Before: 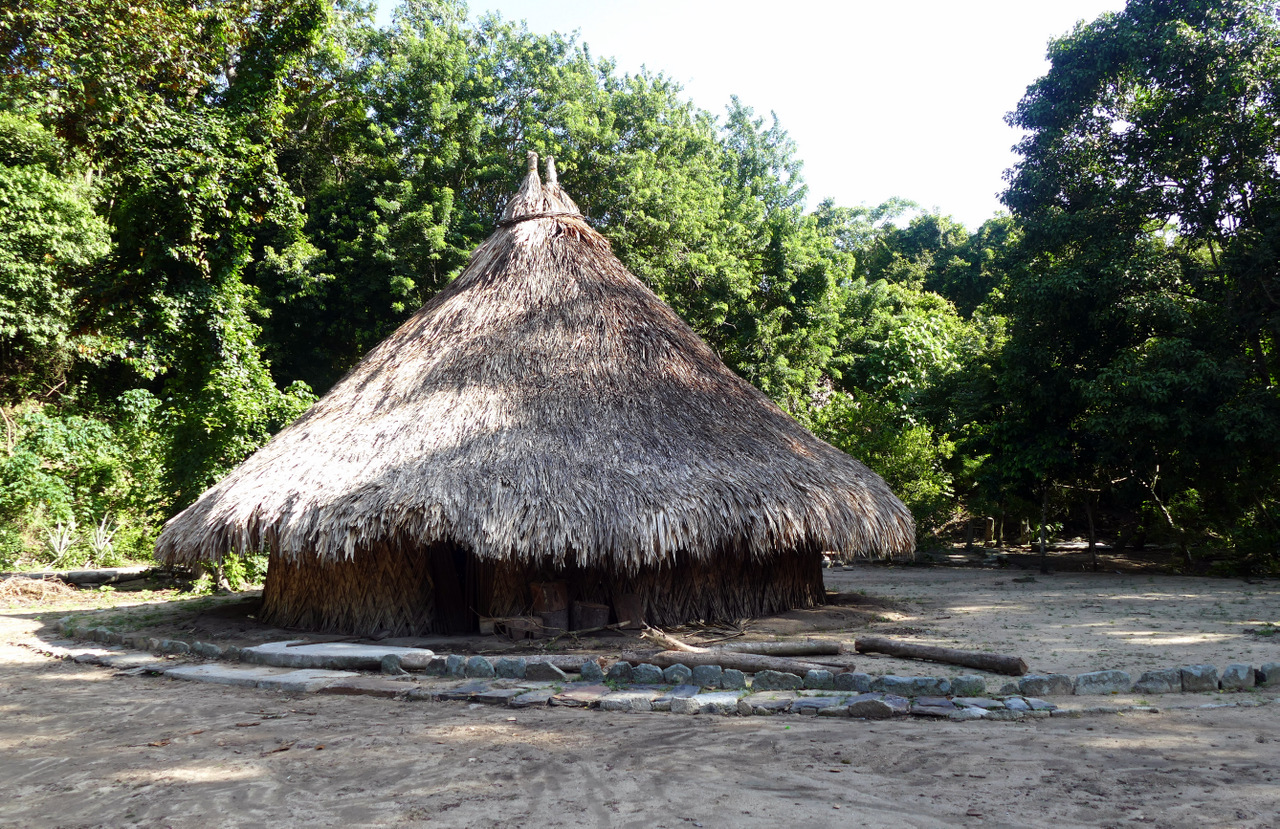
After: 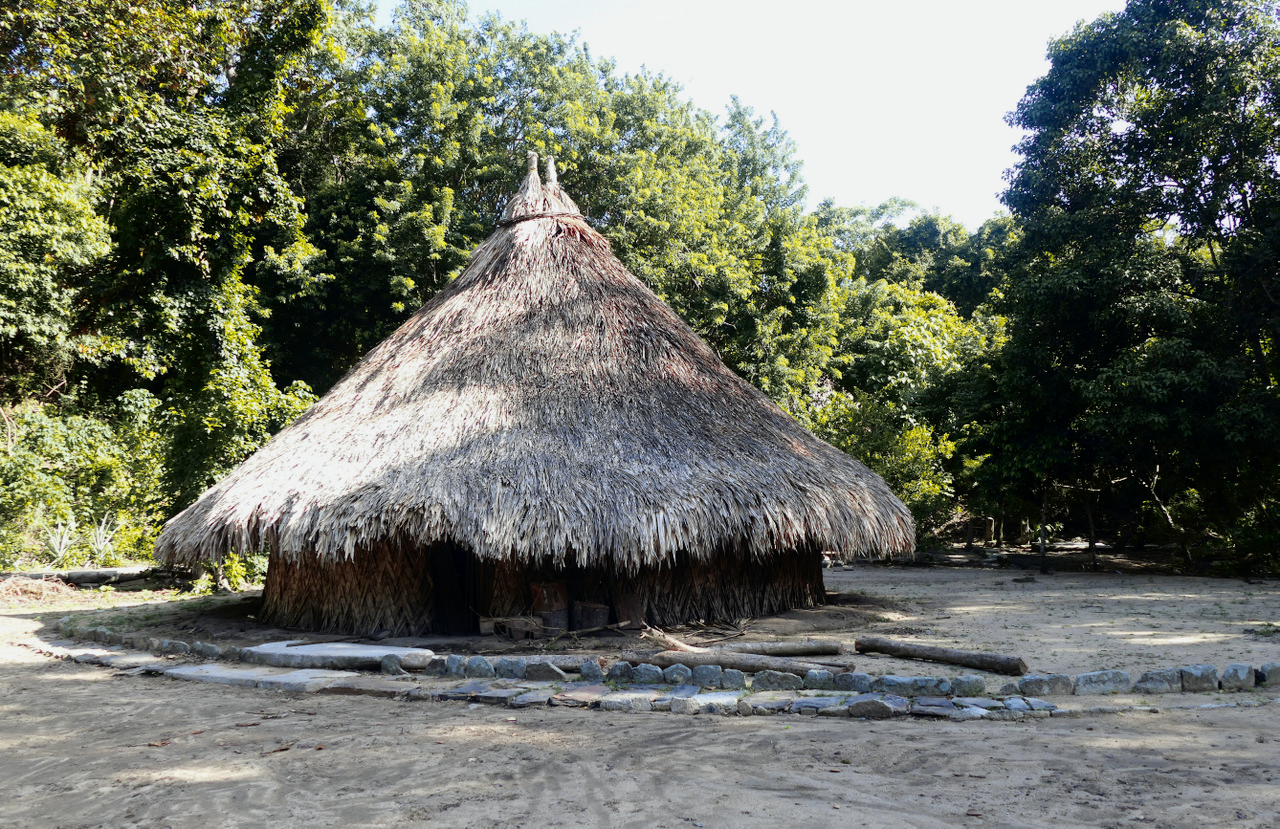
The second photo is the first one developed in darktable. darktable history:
contrast brightness saturation: saturation -0.023
tone curve: curves: ch0 [(0, 0) (0.07, 0.052) (0.23, 0.254) (0.486, 0.53) (0.822, 0.825) (0.994, 0.955)]; ch1 [(0, 0) (0.226, 0.261) (0.379, 0.442) (0.469, 0.472) (0.495, 0.495) (0.514, 0.504) (0.561, 0.568) (0.59, 0.612) (1, 1)]; ch2 [(0, 0) (0.269, 0.299) (0.459, 0.441) (0.498, 0.499) (0.523, 0.52) (0.586, 0.569) (0.635, 0.617) (0.659, 0.681) (0.718, 0.764) (1, 1)], color space Lab, independent channels, preserve colors none
